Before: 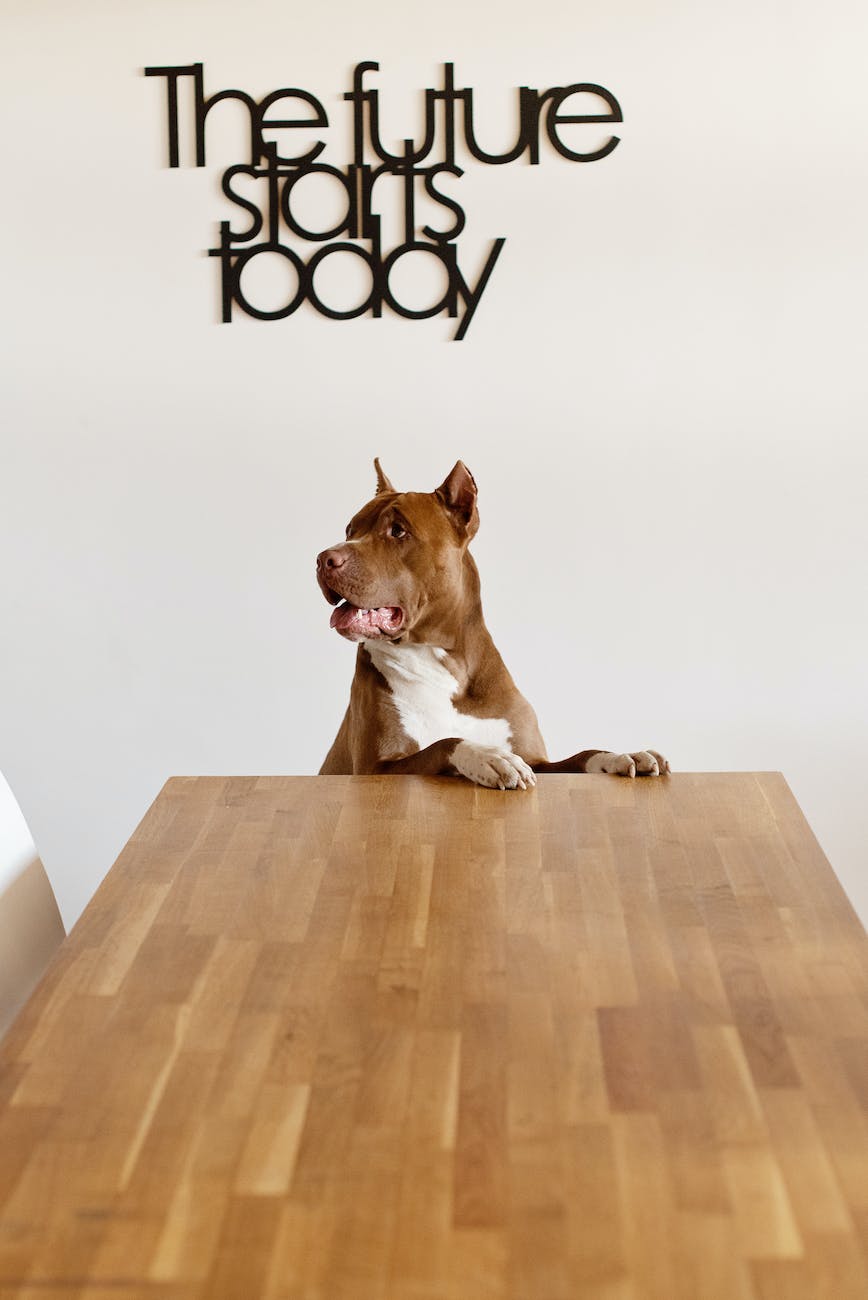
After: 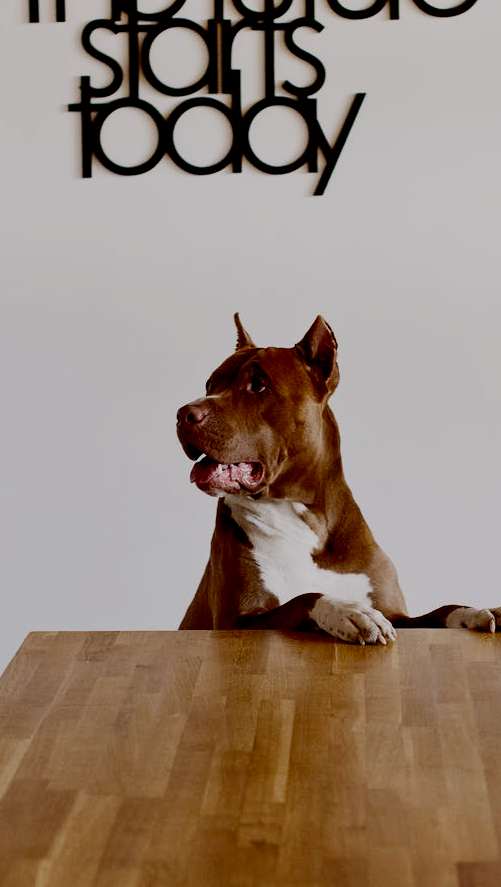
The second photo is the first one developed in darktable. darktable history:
filmic rgb: middle gray luminance 29%, black relative exposure -10.3 EV, white relative exposure 5.5 EV, threshold 6 EV, target black luminance 0%, hardness 3.95, latitude 2.04%, contrast 1.132, highlights saturation mix 5%, shadows ↔ highlights balance 15.11%, preserve chrominance no, color science v3 (2019), use custom middle-gray values true, iterations of high-quality reconstruction 0, enable highlight reconstruction true
white balance: red 1.009, blue 1.027
crop: left 16.202%, top 11.208%, right 26.045%, bottom 20.557%
contrast brightness saturation: contrast 0.2, brightness -0.11, saturation 0.1
